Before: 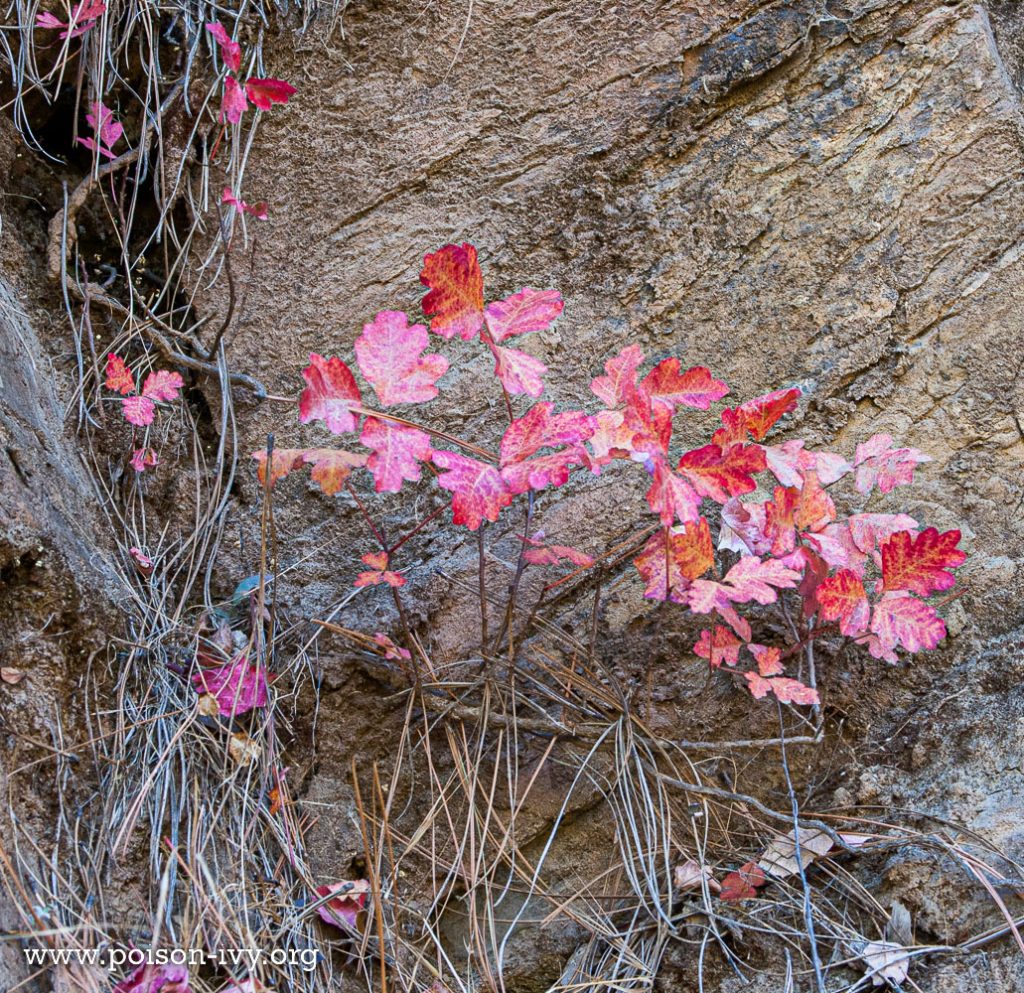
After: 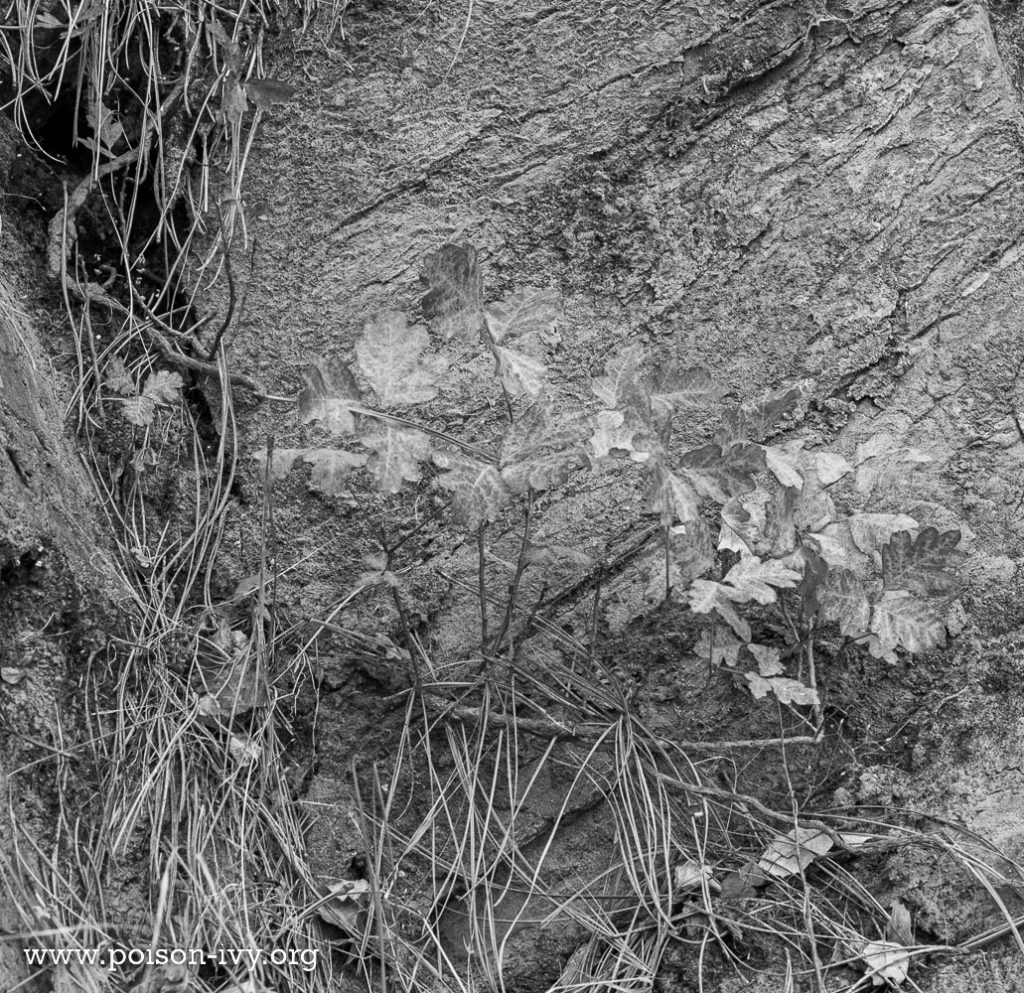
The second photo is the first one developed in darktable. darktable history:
monochrome: a 16.01, b -2.65, highlights 0.52
color balance rgb: linear chroma grading › global chroma 10%, perceptual saturation grading › global saturation 30%, global vibrance 10%
